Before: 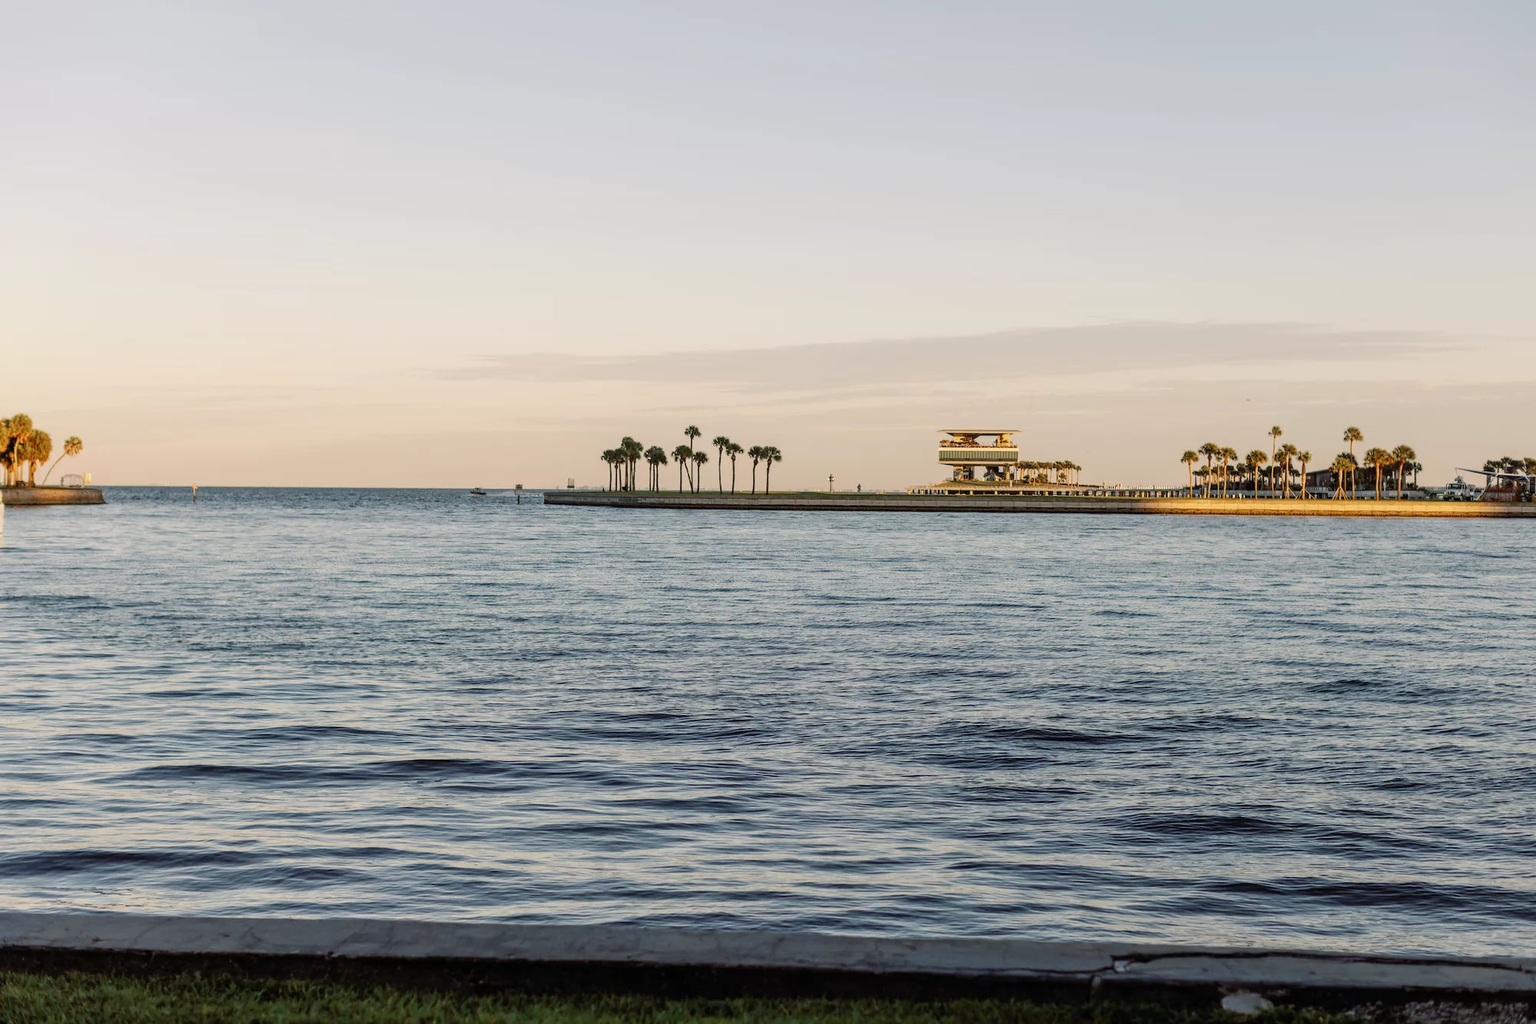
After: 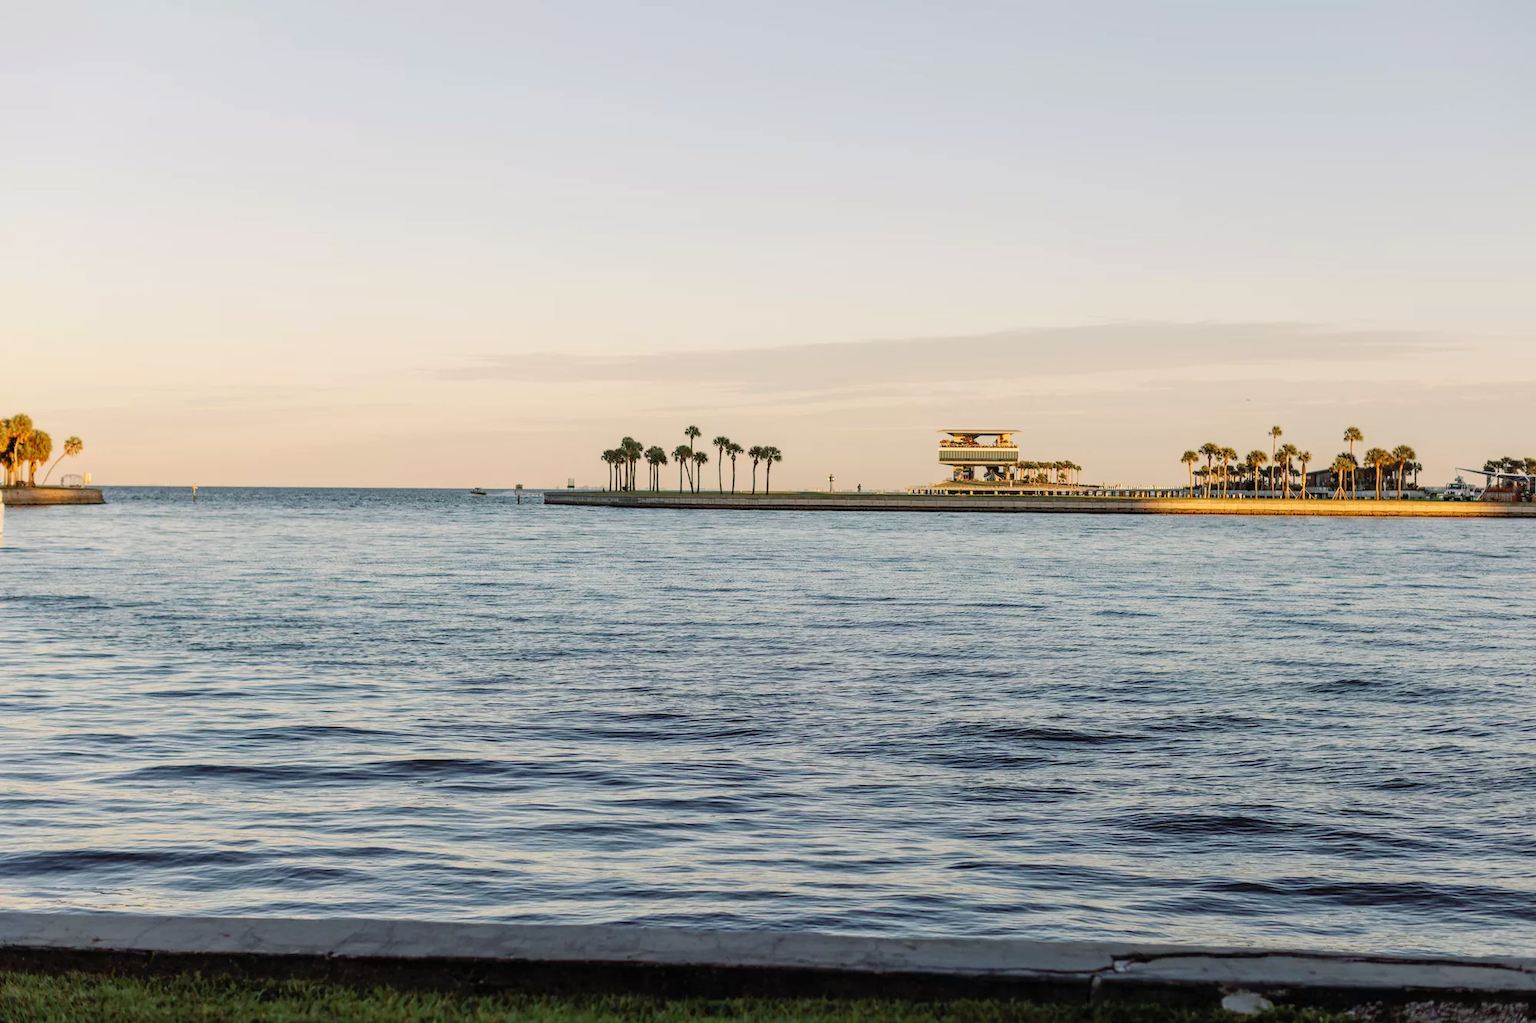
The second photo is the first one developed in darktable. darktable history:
contrast brightness saturation: contrast 0.03, brightness 0.06, saturation 0.13
tone equalizer: on, module defaults
